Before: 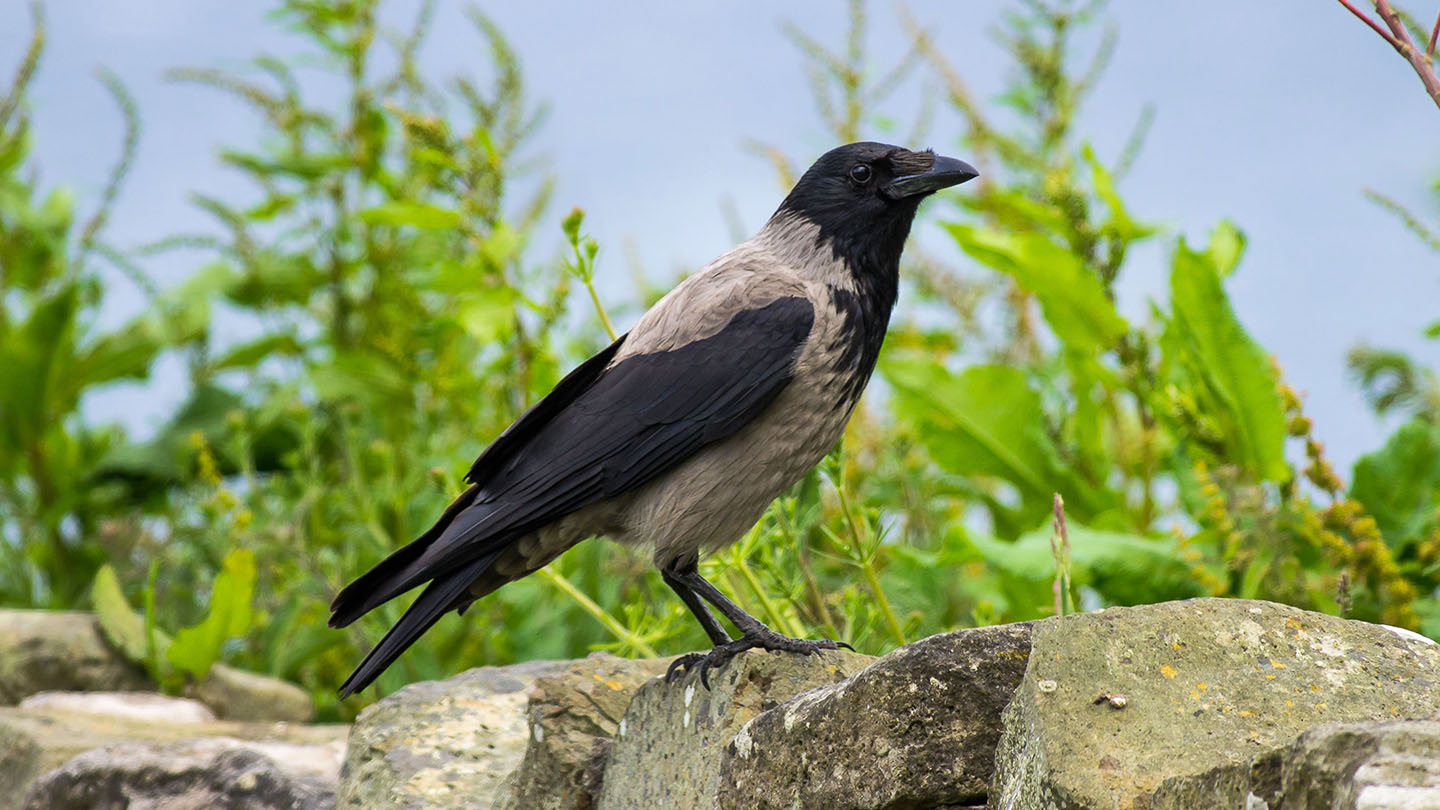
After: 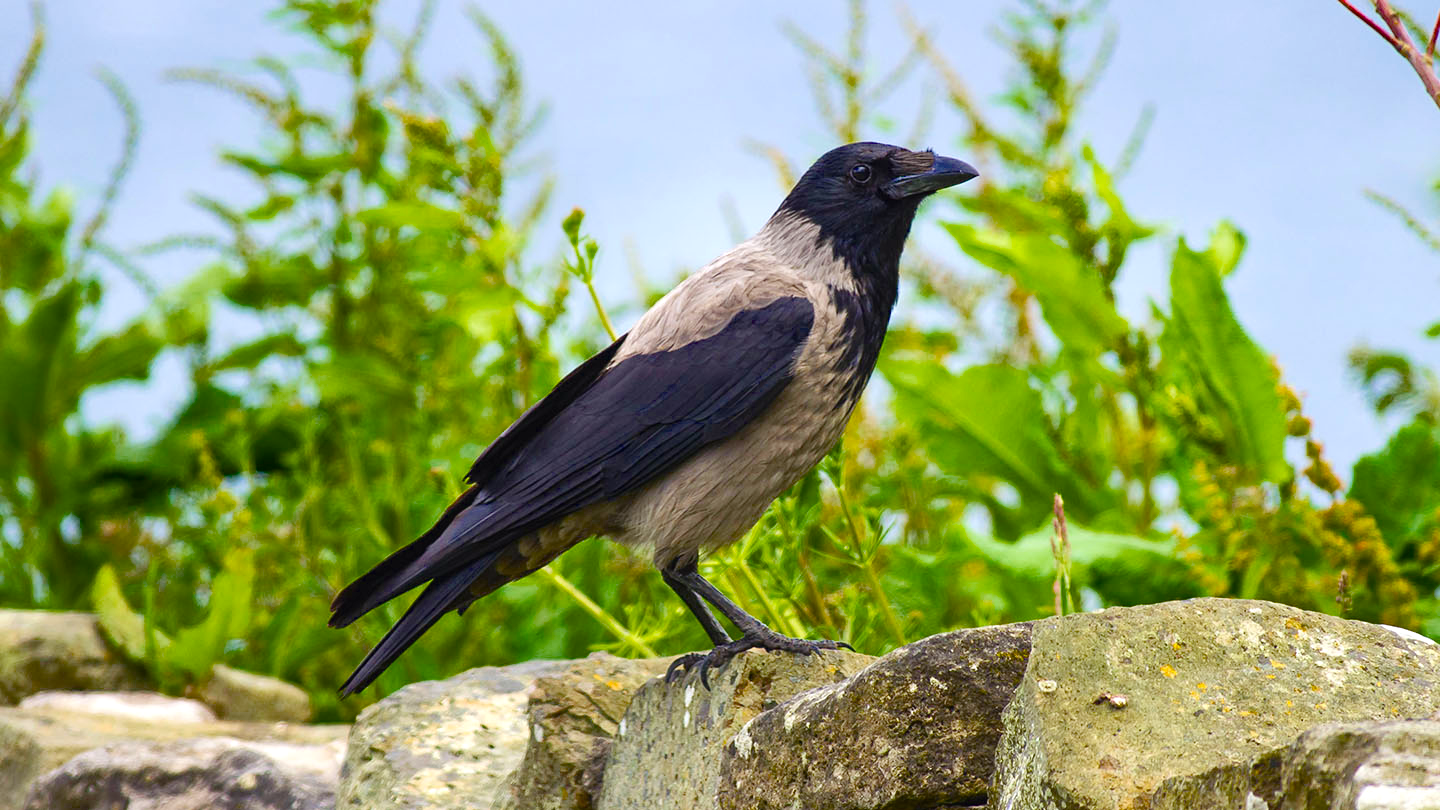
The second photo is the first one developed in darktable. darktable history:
color balance rgb: shadows lift › chroma 3.303%, shadows lift › hue 280.98°, global offset › luminance 0.23%, perceptual saturation grading › global saturation 0.91%, perceptual saturation grading › mid-tones 6.427%, perceptual saturation grading › shadows 71.535%, perceptual brilliance grading › global brilliance 10.054%, perceptual brilliance grading › shadows 14.314%, global vibrance 16.105%, saturation formula JzAzBz (2021)
